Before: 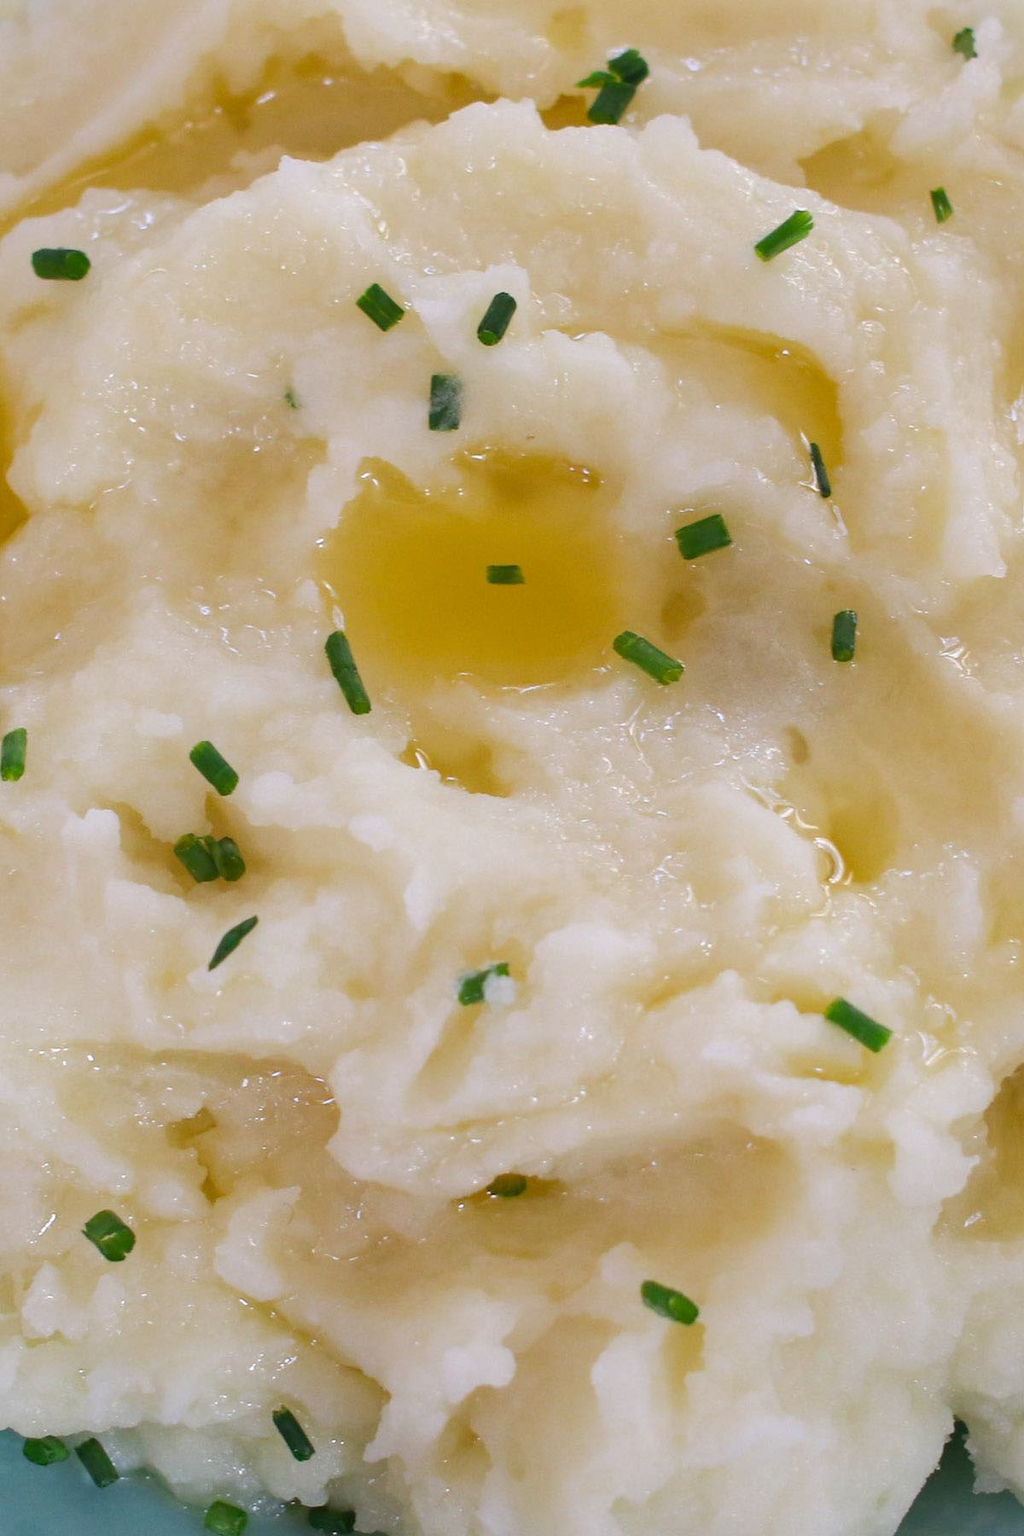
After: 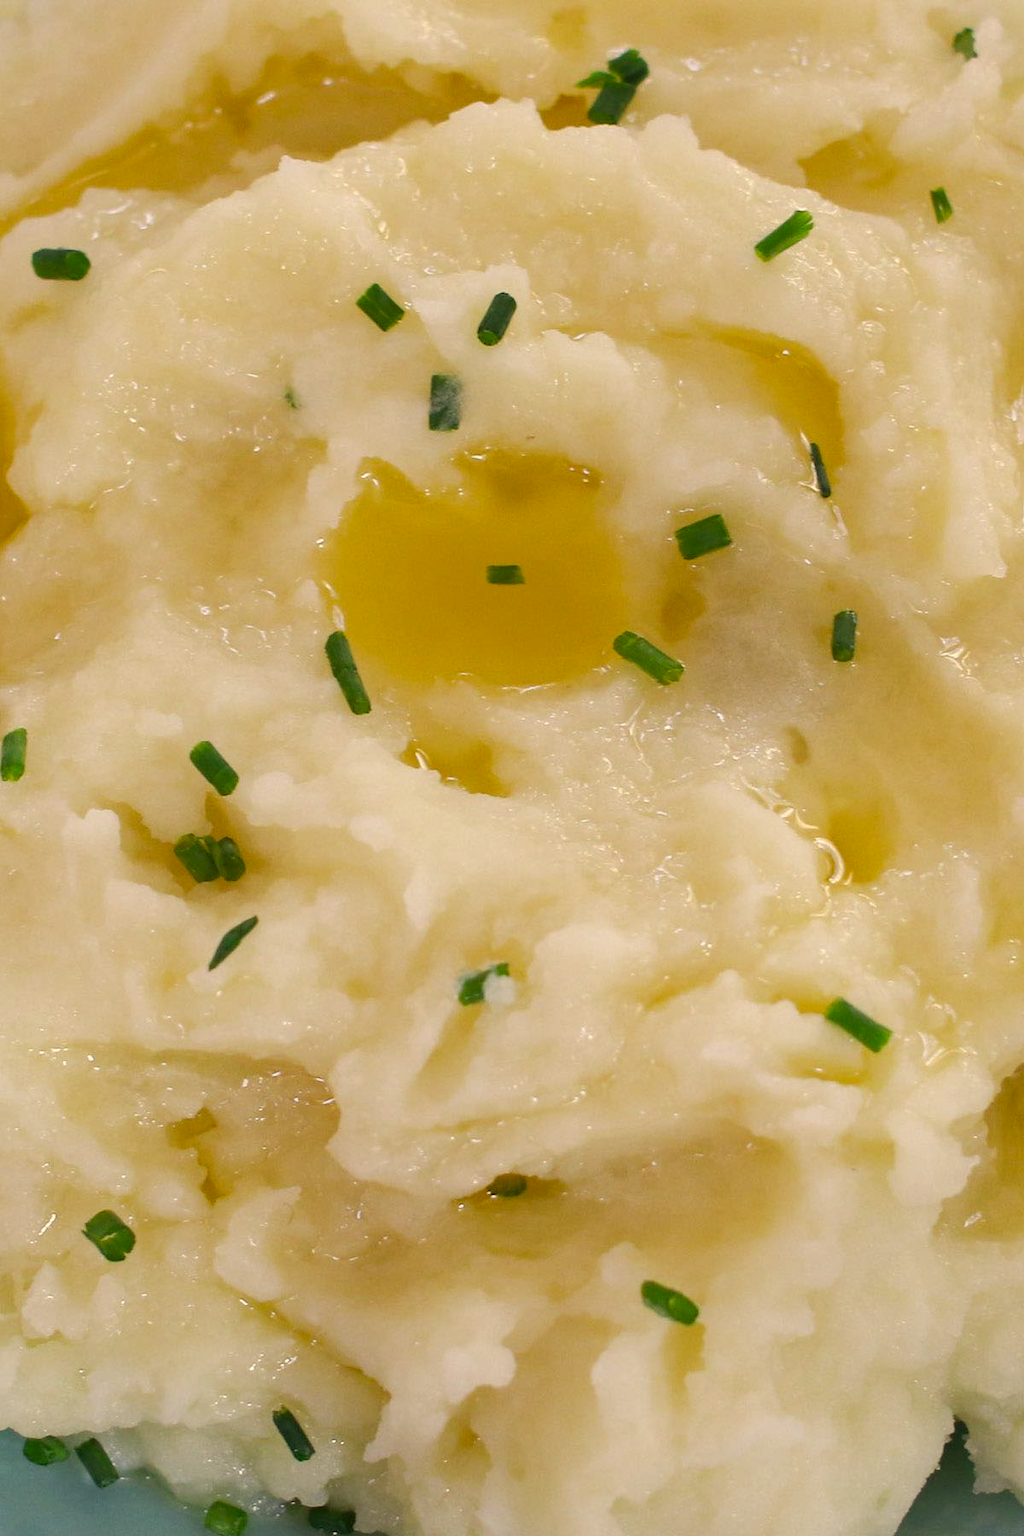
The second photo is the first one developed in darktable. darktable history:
color correction: highlights a* 2.44, highlights b* 22.76
